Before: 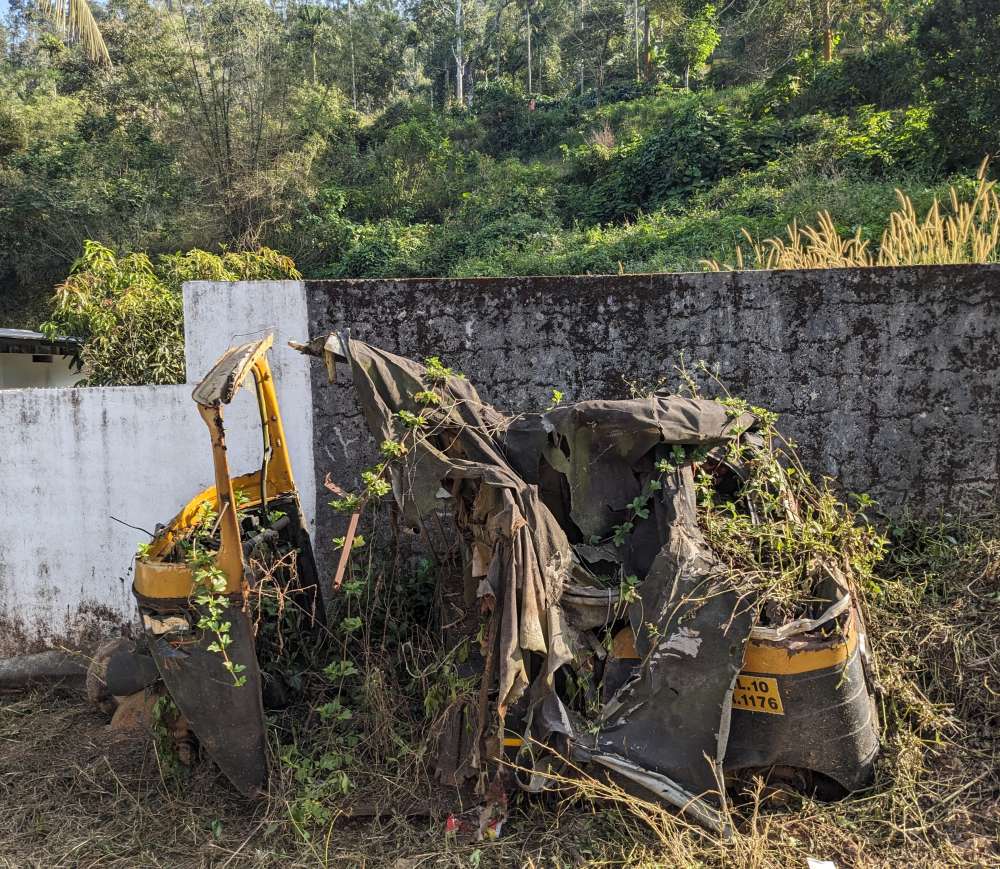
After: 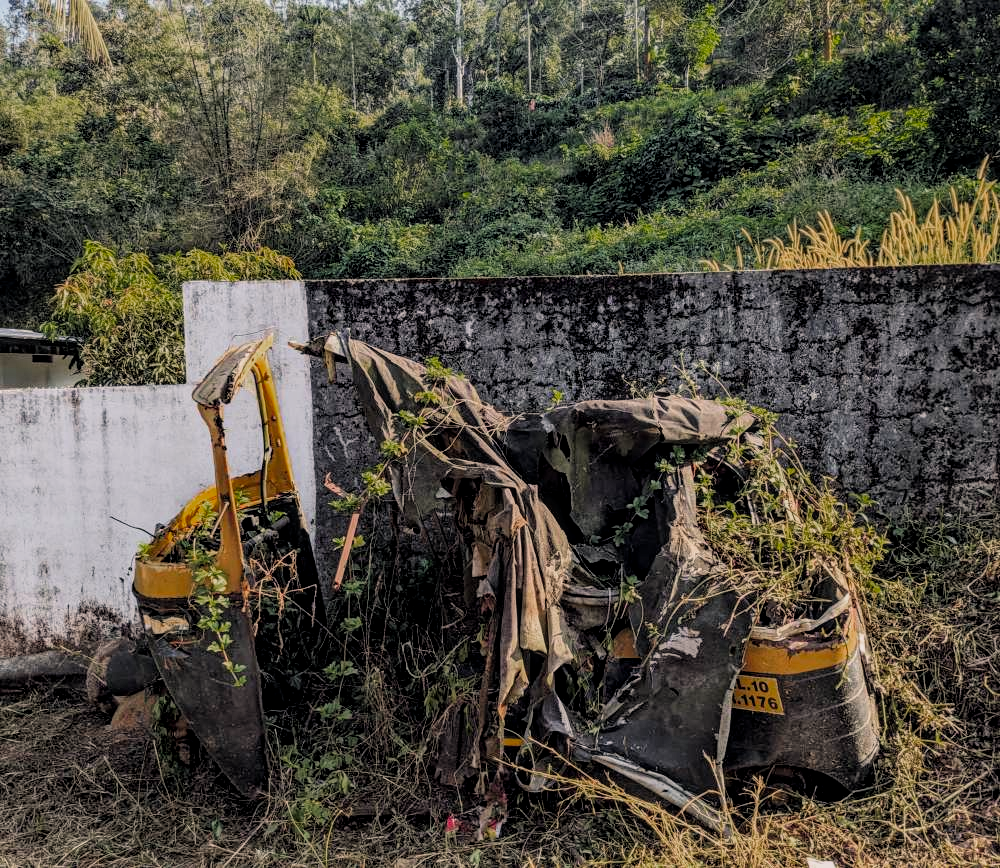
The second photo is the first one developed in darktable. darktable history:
color balance rgb: shadows lift › hue 87.51°, highlights gain › chroma 1.62%, highlights gain › hue 55.1°, global offset › chroma 0.06%, global offset › hue 253.66°, linear chroma grading › global chroma 0.5%
local contrast: detail 130%
color zones: curves: ch0 [(0, 0.48) (0.209, 0.398) (0.305, 0.332) (0.429, 0.493) (0.571, 0.5) (0.714, 0.5) (0.857, 0.5) (1, 0.48)]; ch1 [(0, 0.633) (0.143, 0.586) (0.286, 0.489) (0.429, 0.448) (0.571, 0.31) (0.714, 0.335) (0.857, 0.492) (1, 0.633)]; ch2 [(0, 0.448) (0.143, 0.498) (0.286, 0.5) (0.429, 0.5) (0.571, 0.5) (0.714, 0.5) (0.857, 0.5) (1, 0.448)]
crop: bottom 0.071%
filmic rgb: black relative exposure -7.75 EV, white relative exposure 4.4 EV, threshold 3 EV, hardness 3.76, latitude 50%, contrast 1.1, color science v5 (2021), contrast in shadows safe, contrast in highlights safe, enable highlight reconstruction true
